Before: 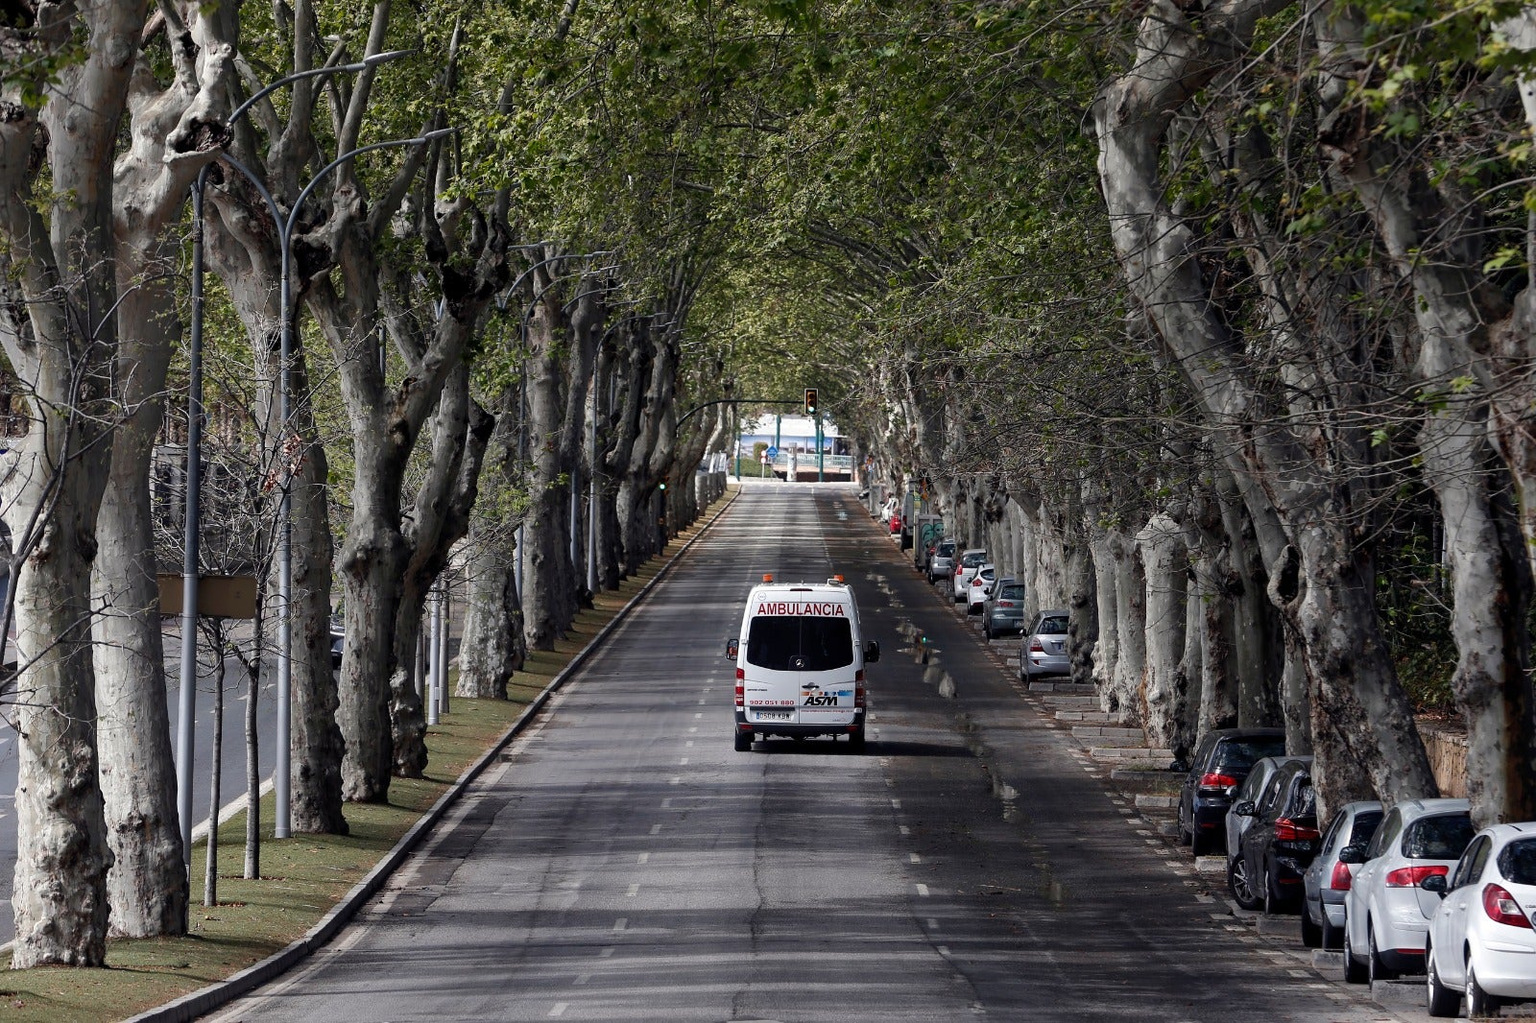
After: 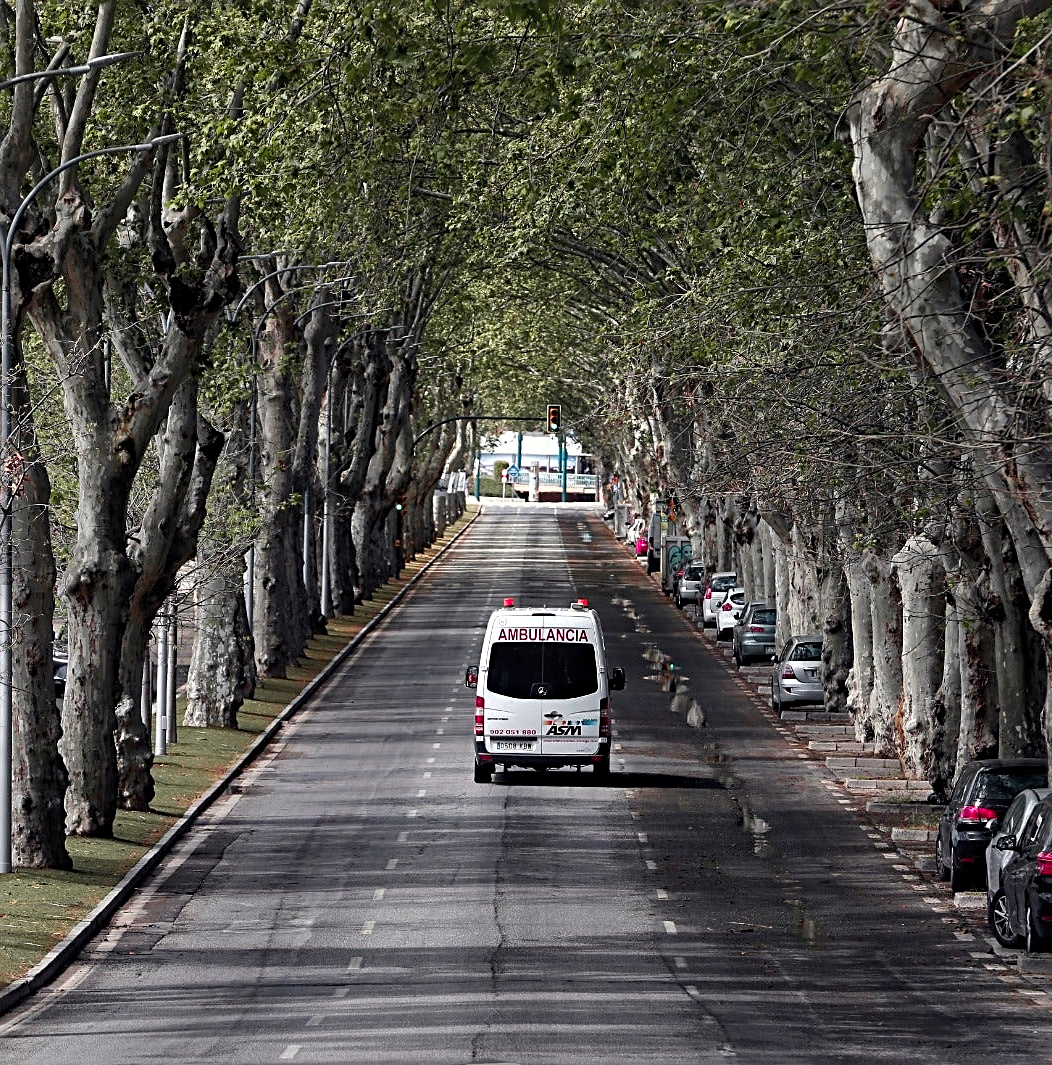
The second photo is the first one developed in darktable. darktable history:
color zones: curves: ch0 [(0, 0.533) (0.126, 0.533) (0.234, 0.533) (0.368, 0.357) (0.5, 0.5) (0.625, 0.5) (0.74, 0.637) (0.875, 0.5)]; ch1 [(0.004, 0.708) (0.129, 0.662) (0.25, 0.5) (0.375, 0.331) (0.496, 0.396) (0.625, 0.649) (0.739, 0.26) (0.875, 0.5) (1, 0.478)]; ch2 [(0, 0.409) (0.132, 0.403) (0.236, 0.558) (0.379, 0.448) (0.5, 0.5) (0.625, 0.5) (0.691, 0.39) (0.875, 0.5)]
shadows and highlights: radius 107.31, shadows 23.63, highlights -59.19, low approximation 0.01, soften with gaussian
crop and rotate: left 18.244%, right 16.005%
exposure: exposure 0.298 EV, compensate highlight preservation false
haze removal: compatibility mode true, adaptive false
sharpen: radius 2.748
